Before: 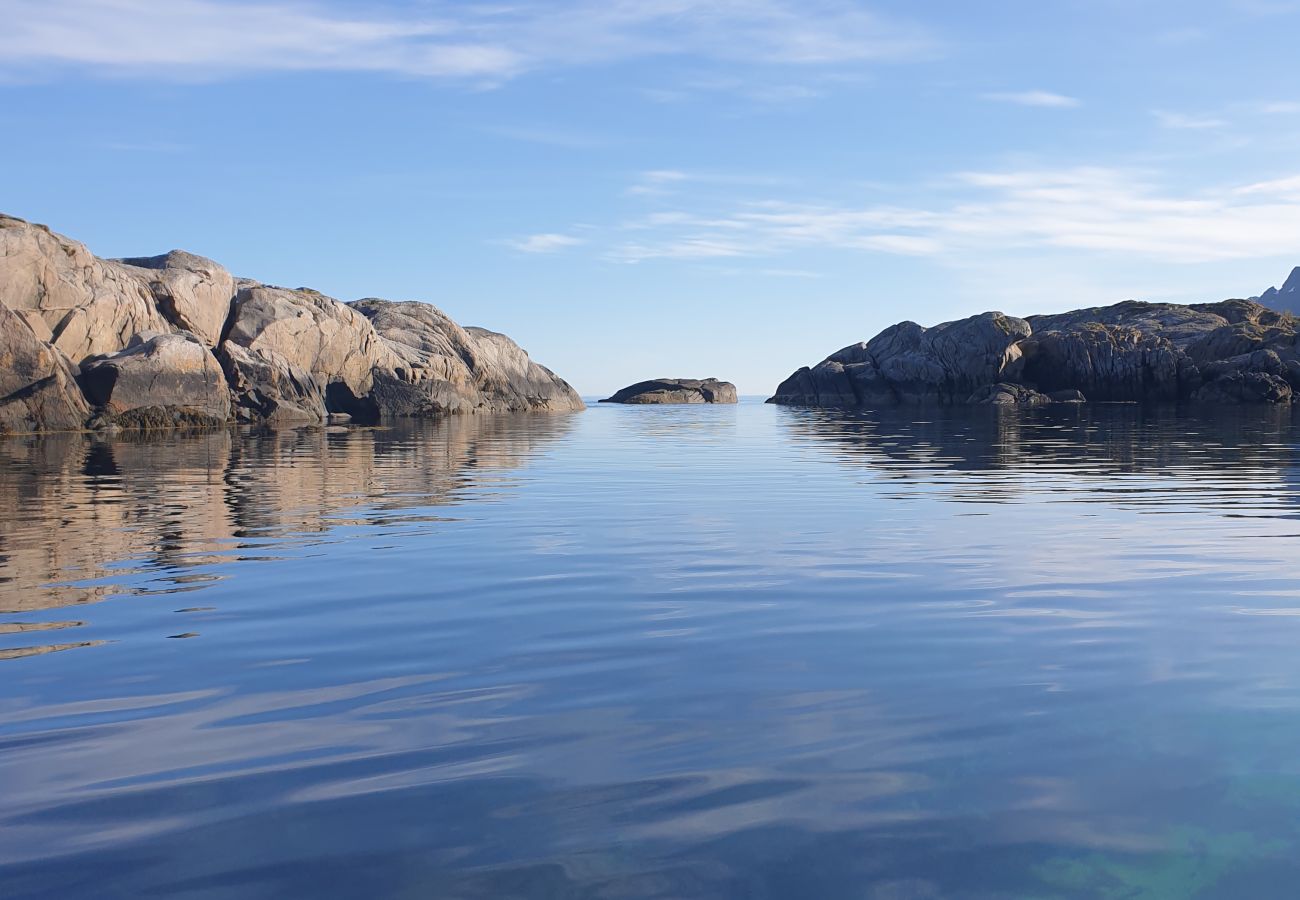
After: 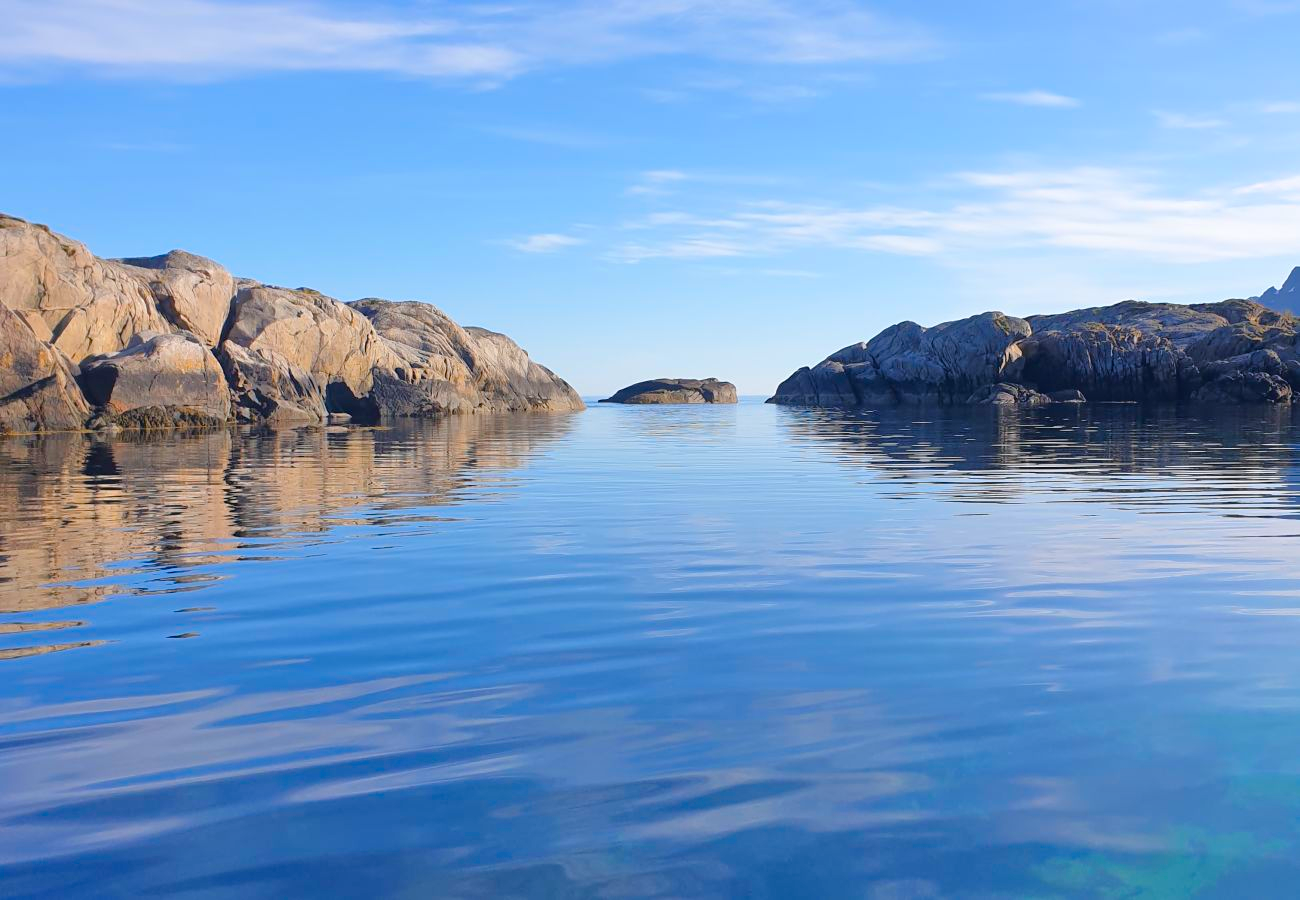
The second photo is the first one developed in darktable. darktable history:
tone equalizer: -8 EV 0.001 EV, -7 EV -0.004 EV, -6 EV 0.009 EV, -5 EV 0.032 EV, -4 EV 0.276 EV, -3 EV 0.644 EV, -2 EV 0.584 EV, -1 EV 0.187 EV, +0 EV 0.024 EV
color balance rgb: linear chroma grading › global chroma 15%, perceptual saturation grading › global saturation 30%
